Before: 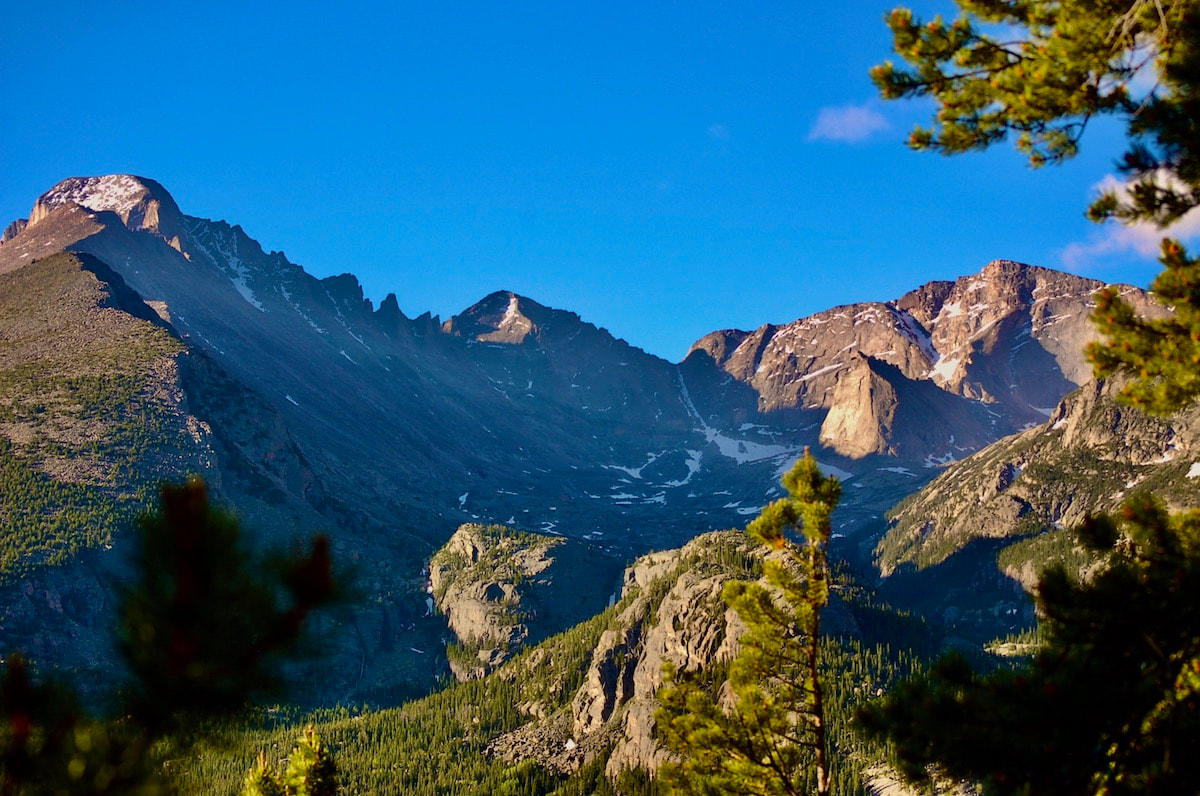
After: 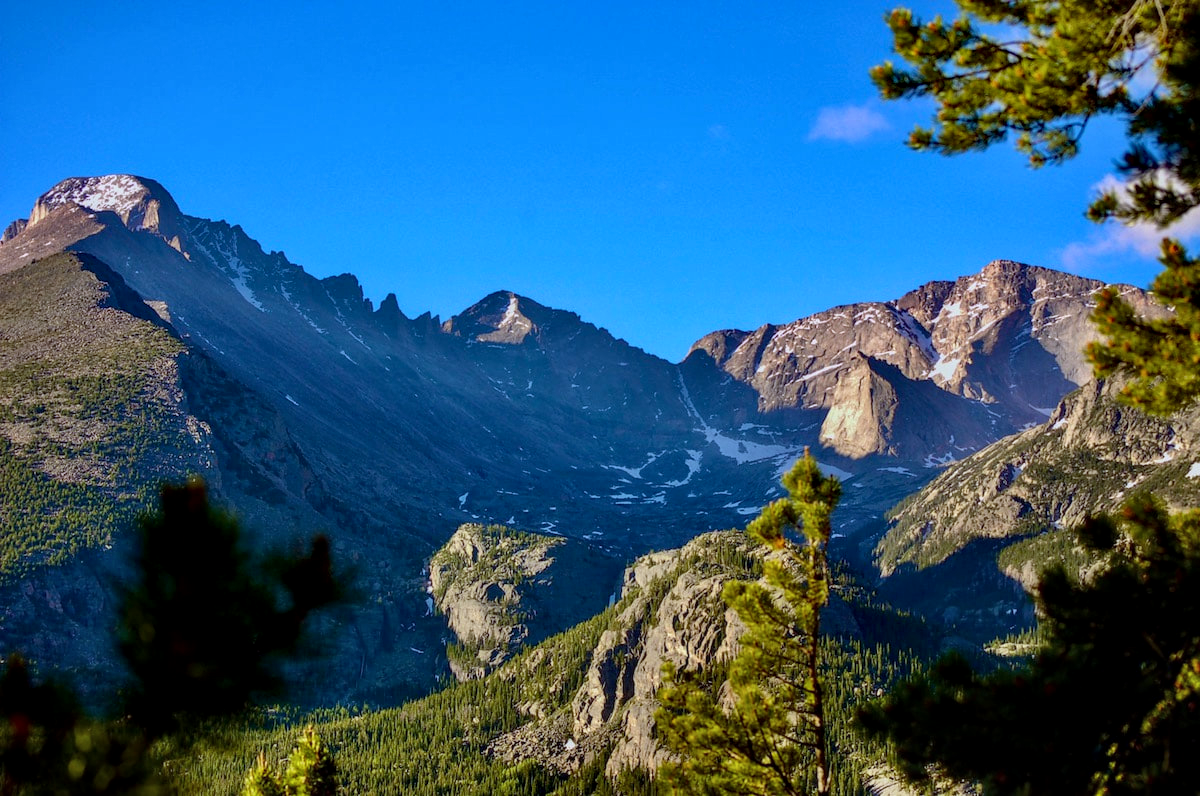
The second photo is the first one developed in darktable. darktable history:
white balance: red 0.924, blue 1.095
local contrast: on, module defaults
